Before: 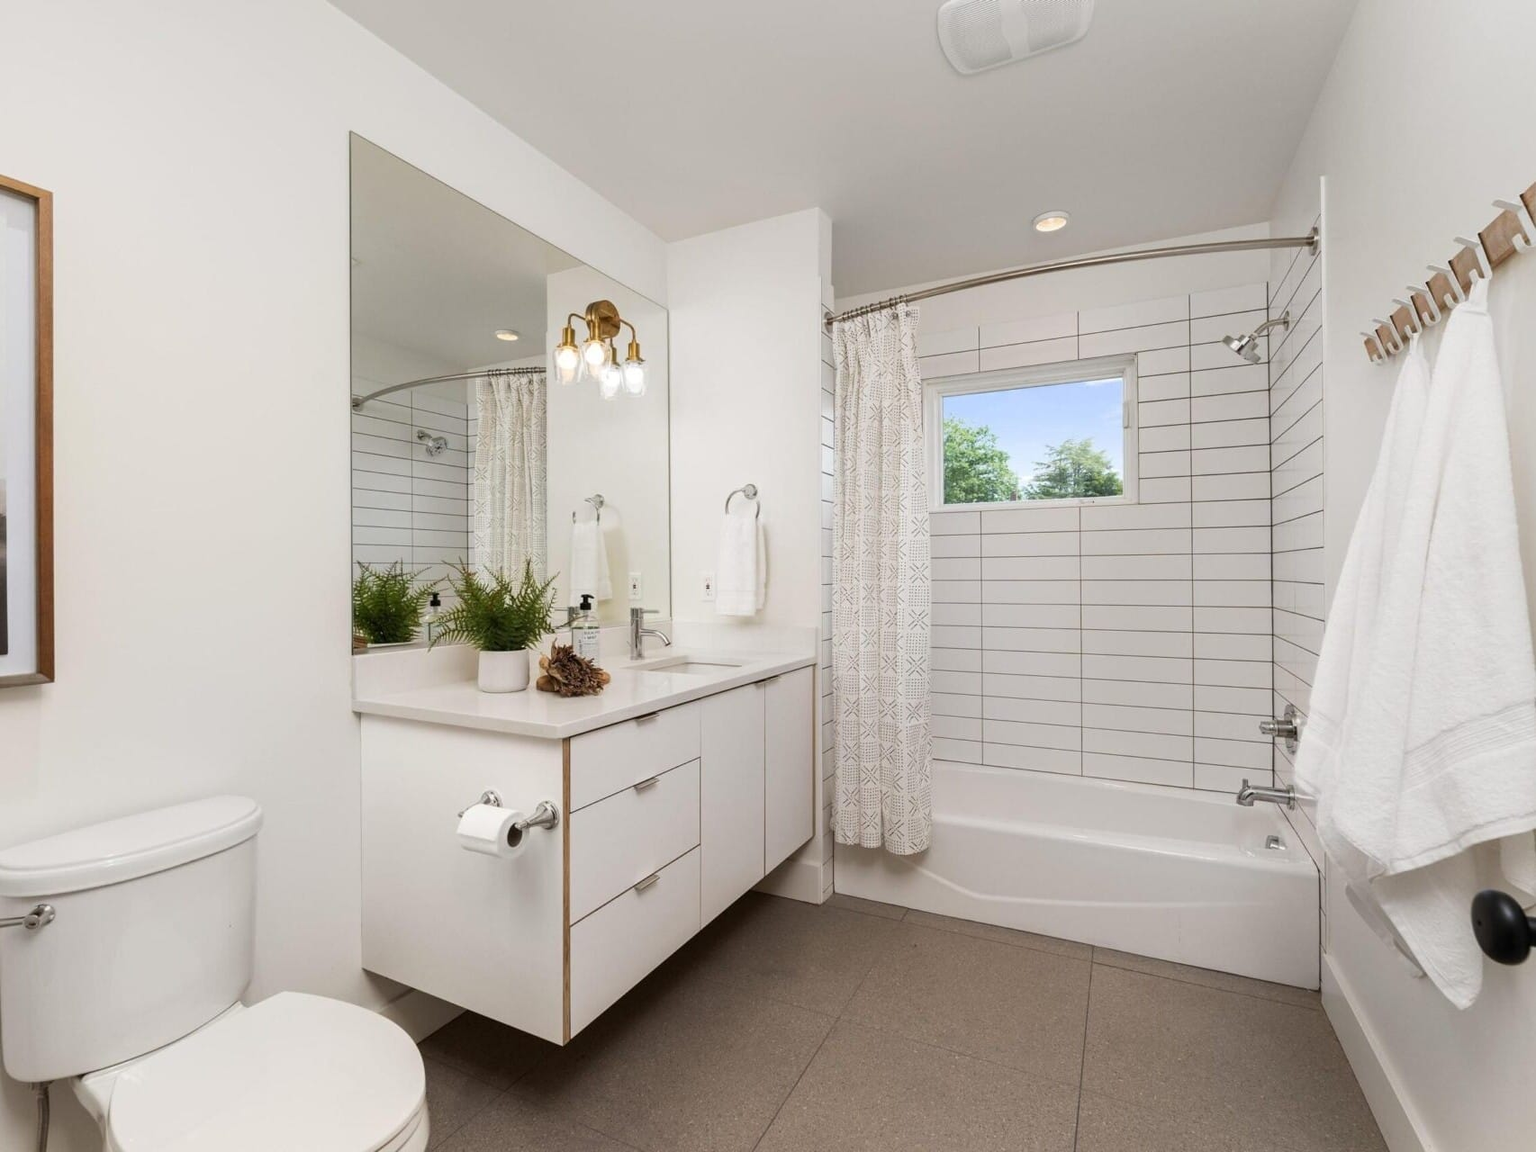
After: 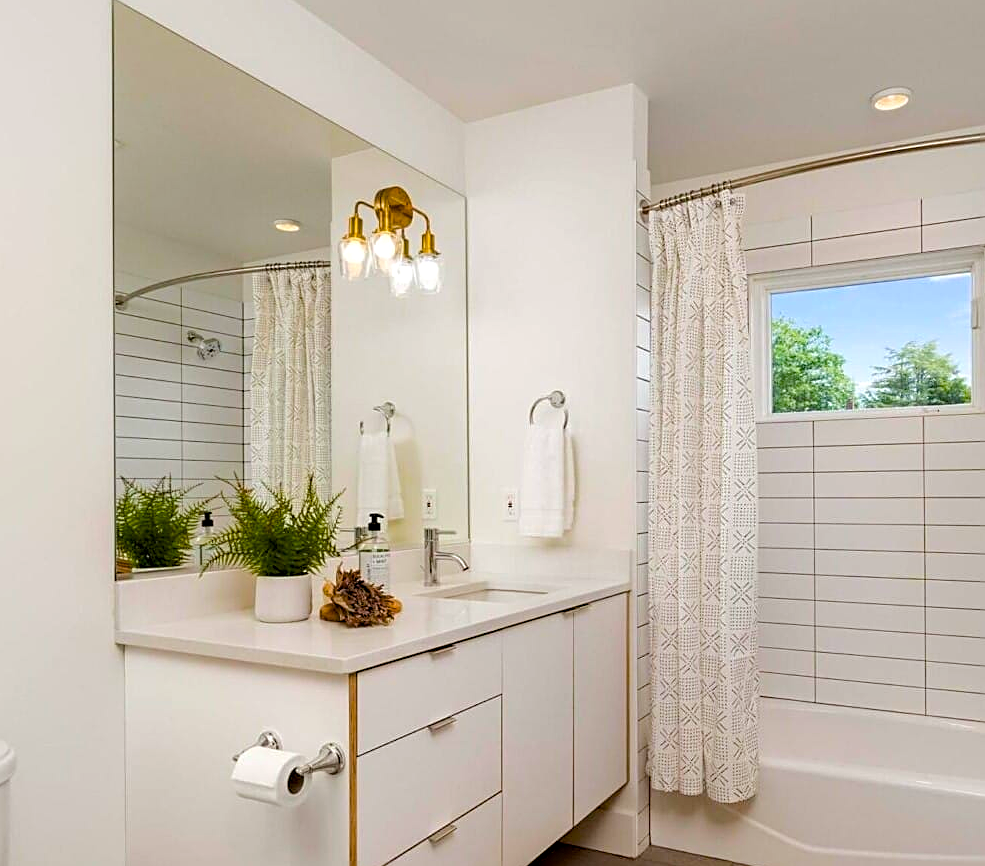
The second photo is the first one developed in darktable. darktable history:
crop: left 16.206%, top 11.513%, right 26.023%, bottom 20.78%
sharpen: on, module defaults
color balance rgb: shadows lift › luminance 0.868%, shadows lift › chroma 0.338%, shadows lift › hue 16.95°, linear chroma grading › global chroma 15.337%, perceptual saturation grading › global saturation 29.752%, perceptual brilliance grading › mid-tones 9.583%, perceptual brilliance grading › shadows 15.07%
exposure: black level correction 0.002, compensate highlight preservation false
haze removal: adaptive false
local contrast: highlights 102%, shadows 100%, detail 119%, midtone range 0.2
